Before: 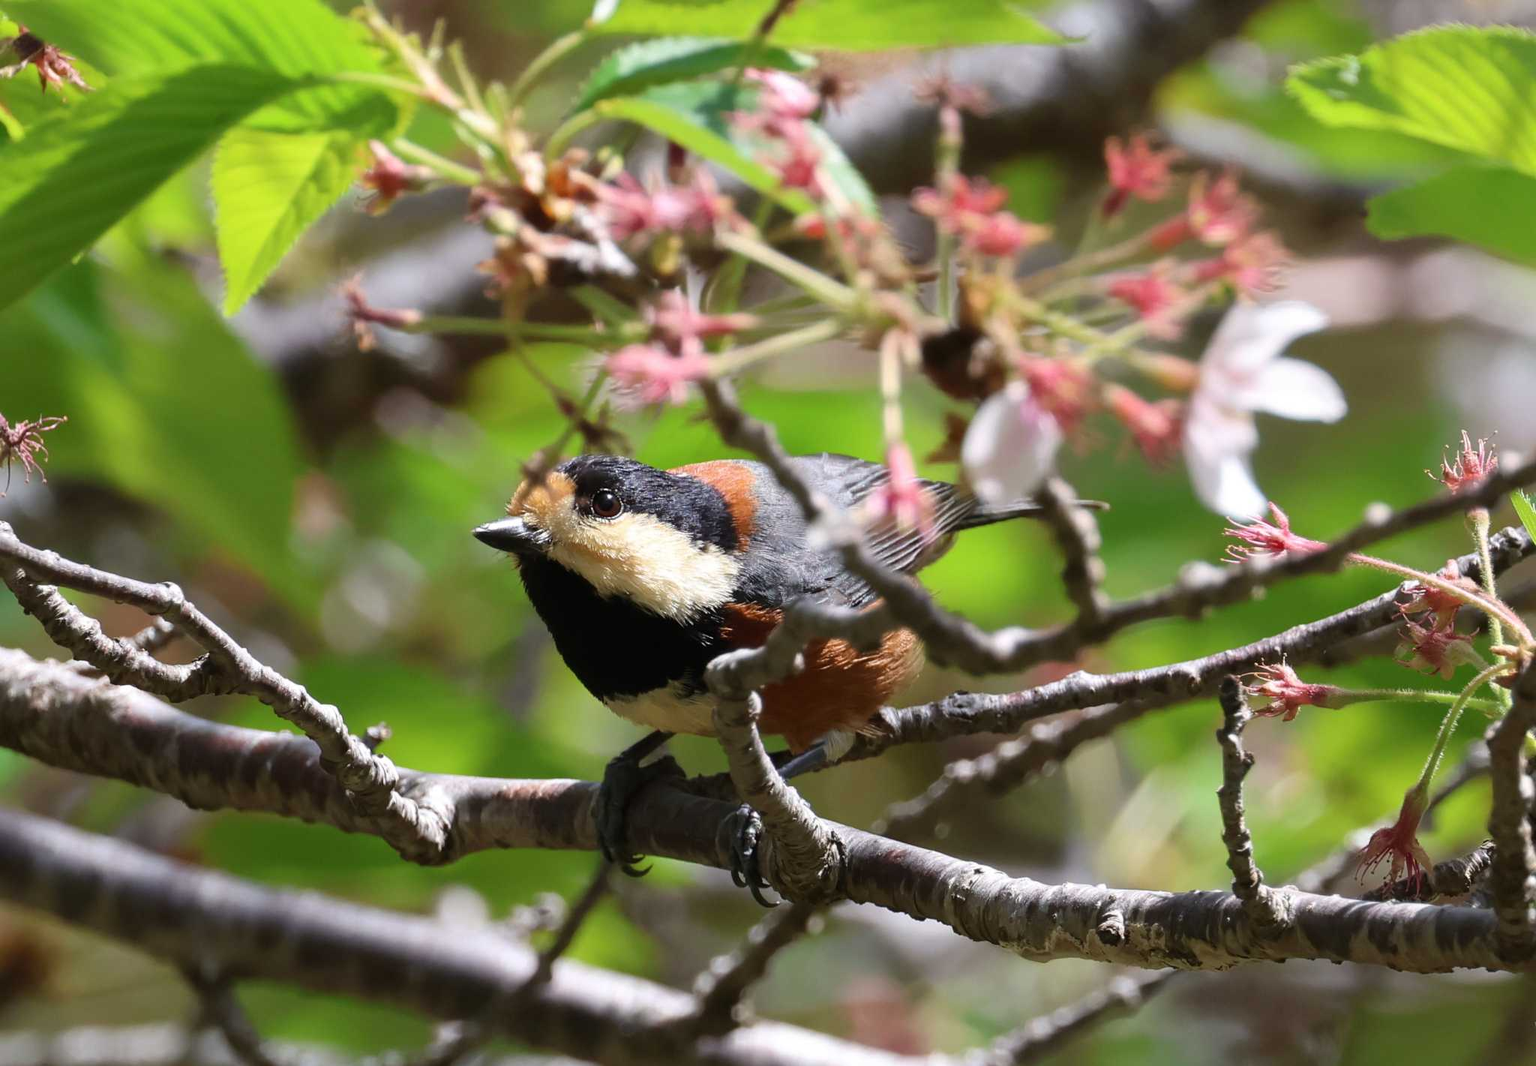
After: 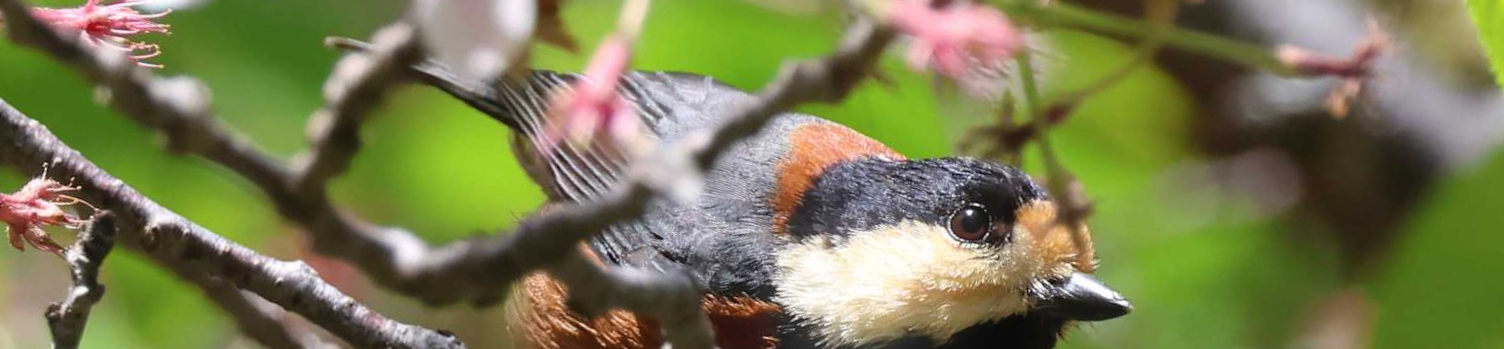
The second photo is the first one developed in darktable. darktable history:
bloom: size 9%, threshold 100%, strength 7%
crop and rotate: angle 16.12°, top 30.835%, bottom 35.653%
